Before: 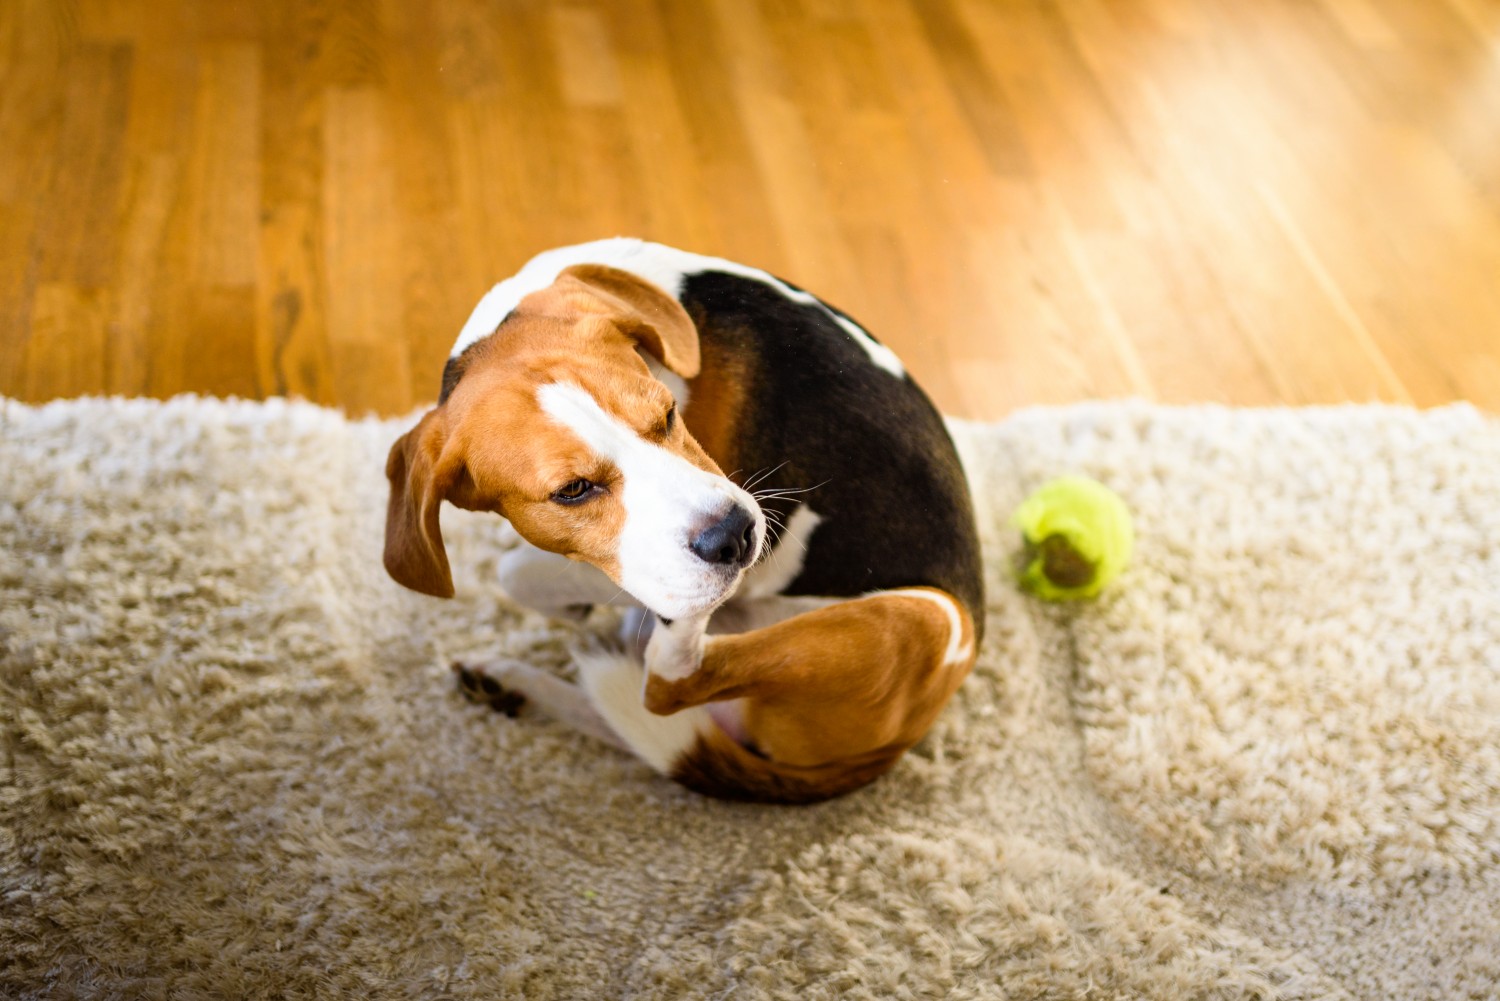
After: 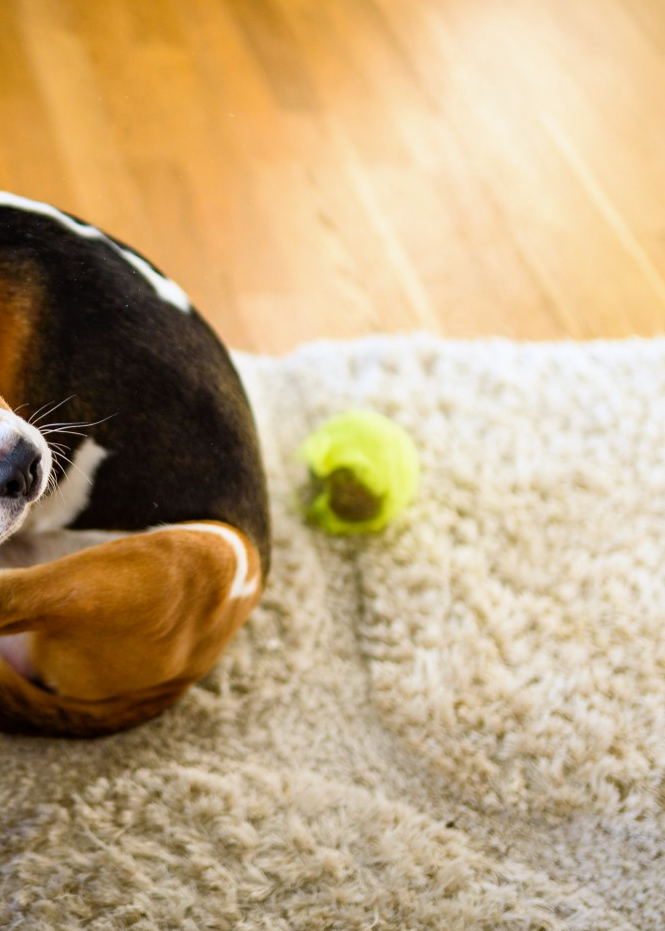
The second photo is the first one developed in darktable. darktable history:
crop: left 47.628%, top 6.643%, right 7.874%
white balance: red 0.98, blue 1.034
